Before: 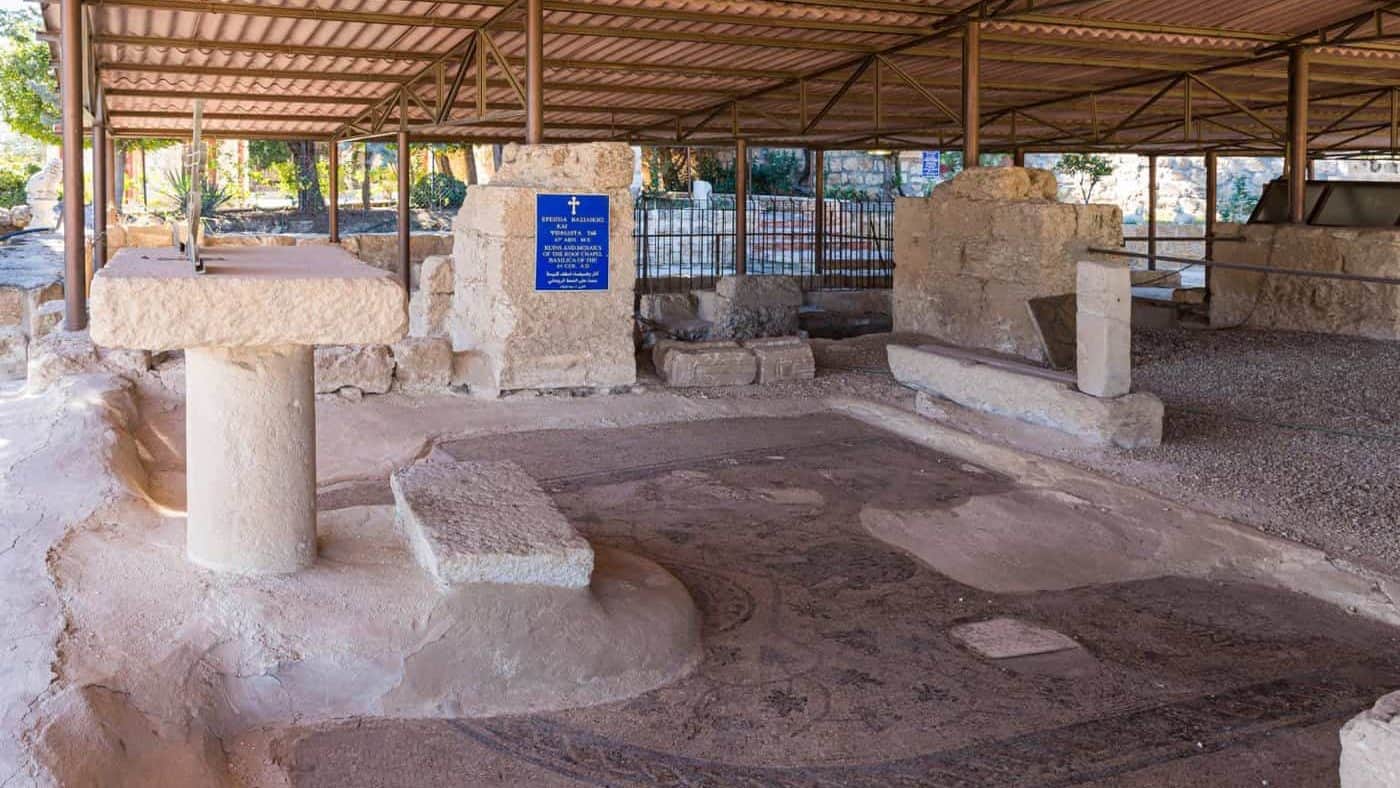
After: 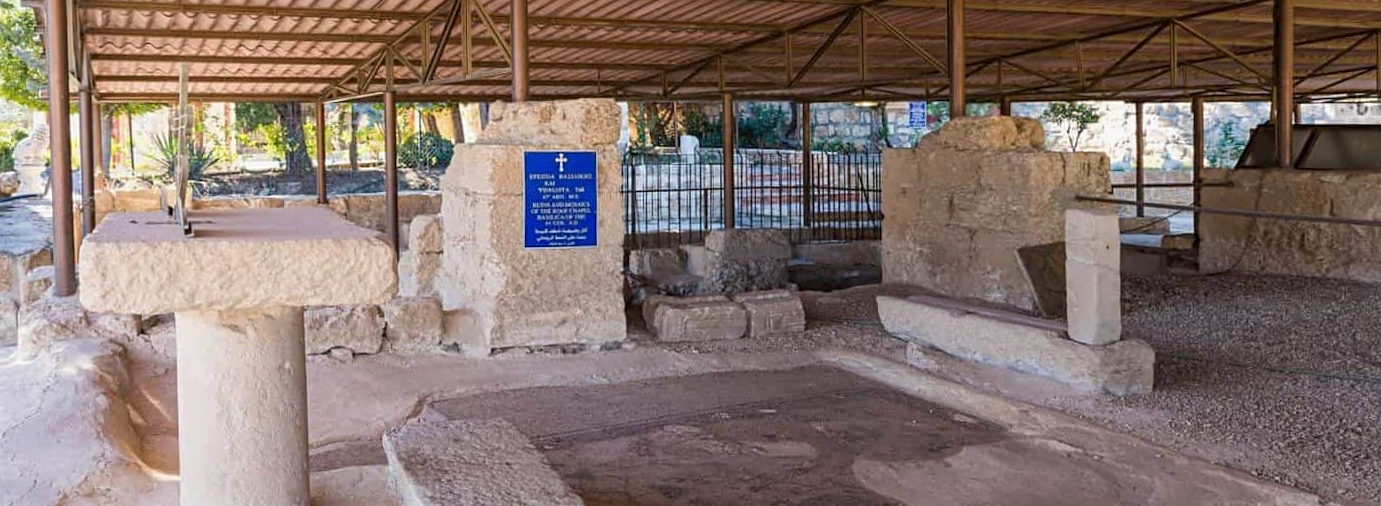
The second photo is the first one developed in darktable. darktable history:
rgb curve: mode RGB, independent channels
crop and rotate: top 4.848%, bottom 29.503%
exposure: exposure -0.072 EV, compensate highlight preservation false
rotate and perspective: rotation -1°, crop left 0.011, crop right 0.989, crop top 0.025, crop bottom 0.975
sharpen: amount 0.2
